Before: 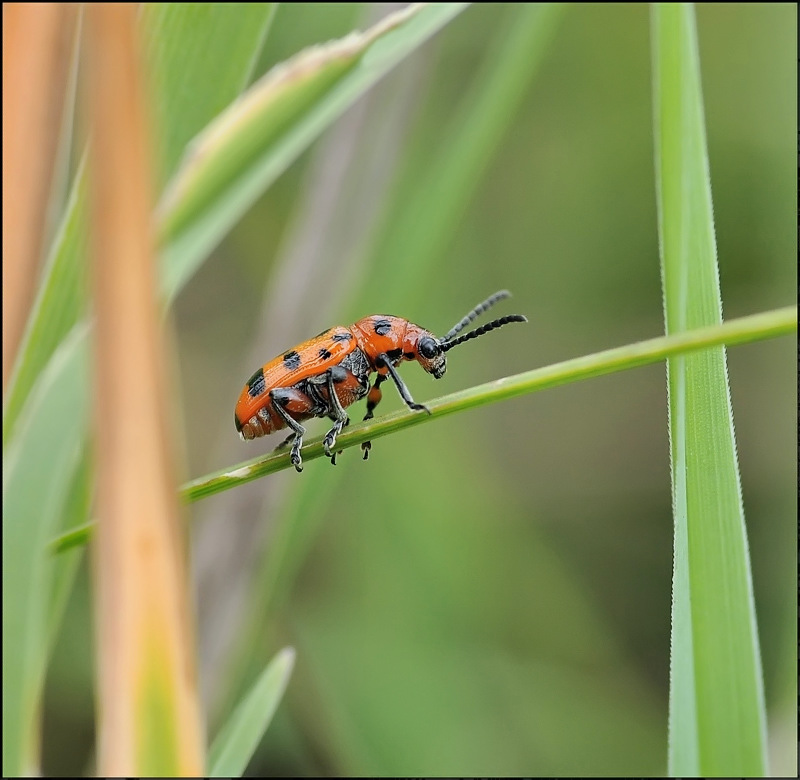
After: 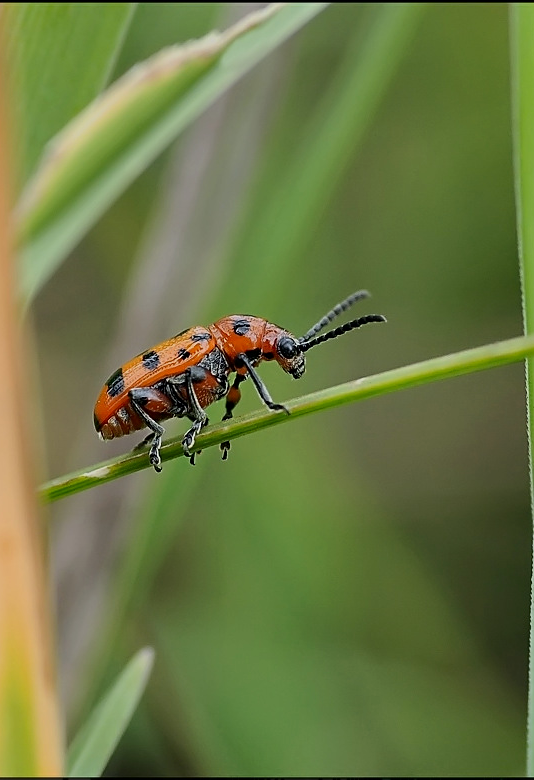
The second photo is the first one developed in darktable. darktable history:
exposure: black level correction 0.001, exposure 0.5 EV, compensate exposure bias true, compensate highlight preservation false
crop and rotate: left 17.732%, right 15.423%
contrast brightness saturation: contrast 0.15, brightness -0.01, saturation 0.1
sharpen: radius 1.864, amount 0.398, threshold 1.271
